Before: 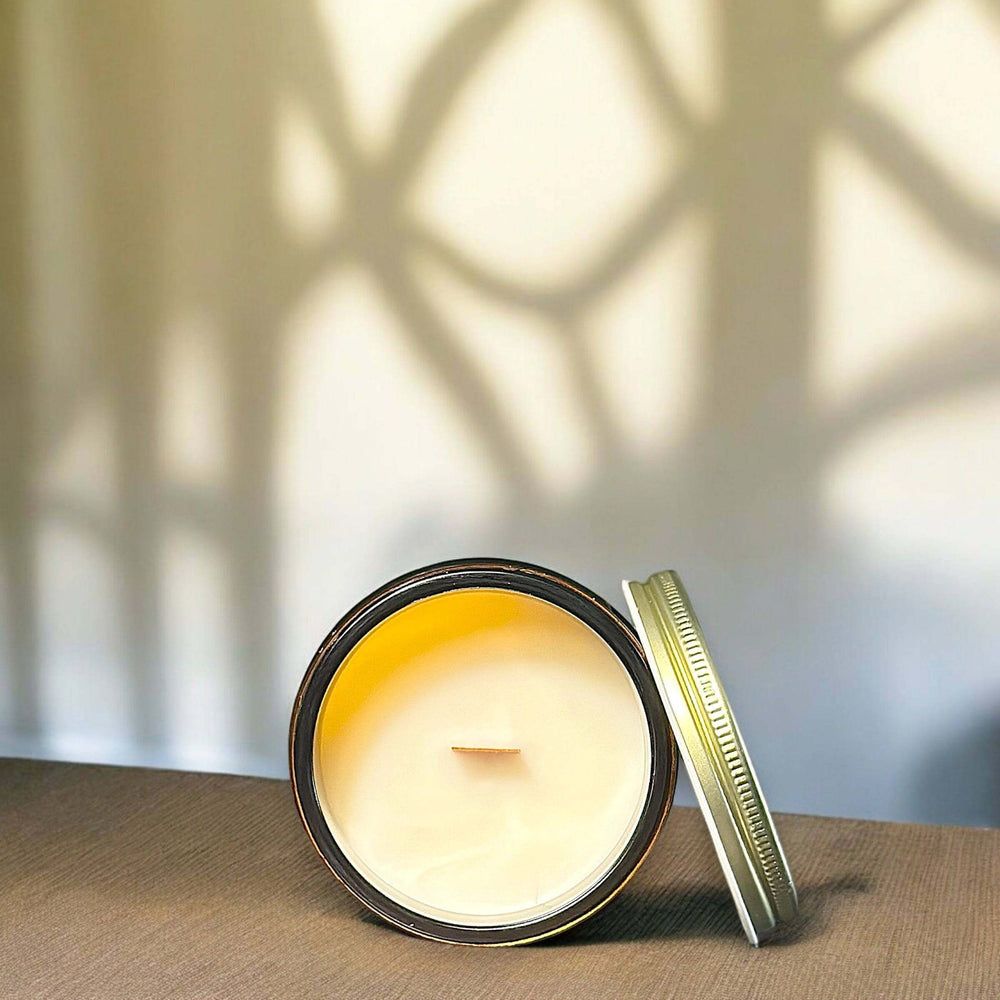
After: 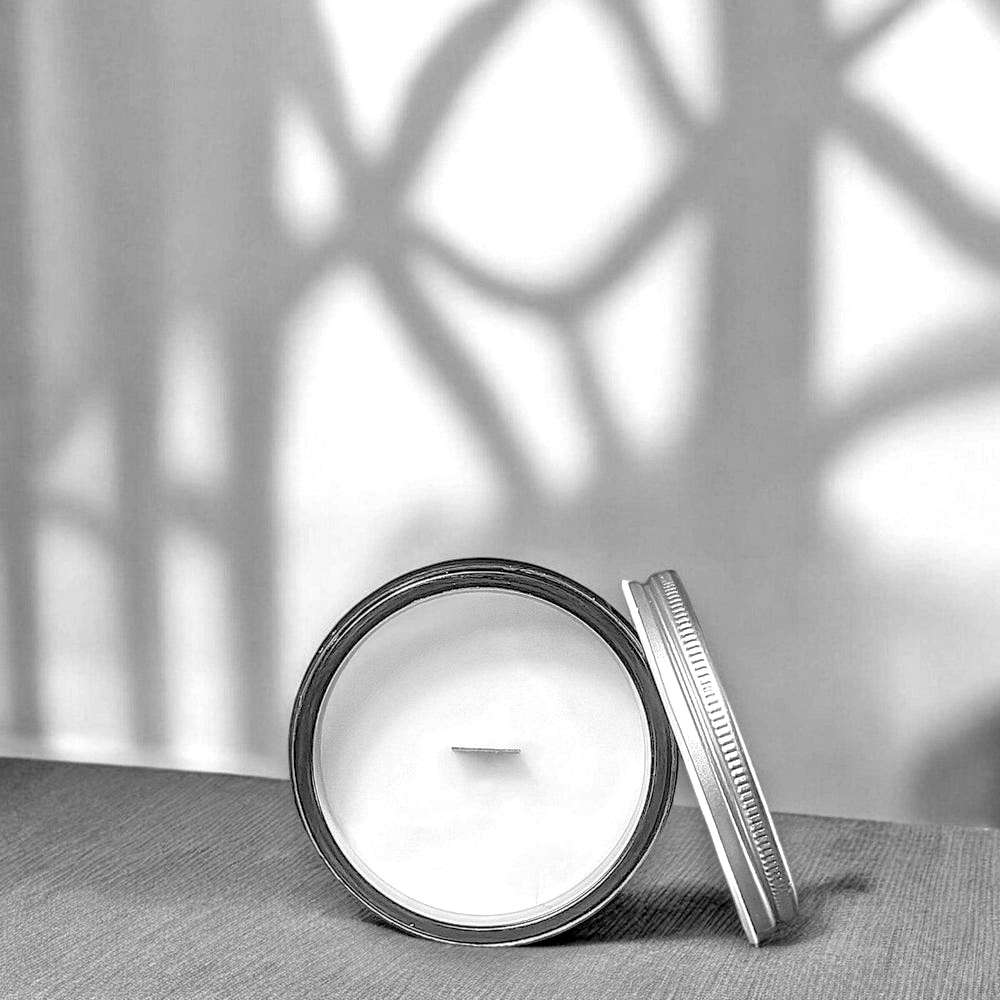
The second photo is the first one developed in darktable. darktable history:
local contrast: highlights 20%, detail 150%
tone equalizer: -7 EV 0.15 EV, -6 EV 0.6 EV, -5 EV 1.15 EV, -4 EV 1.33 EV, -3 EV 1.15 EV, -2 EV 0.6 EV, -1 EV 0.15 EV, mask exposure compensation -0.5 EV
monochrome: on, module defaults
